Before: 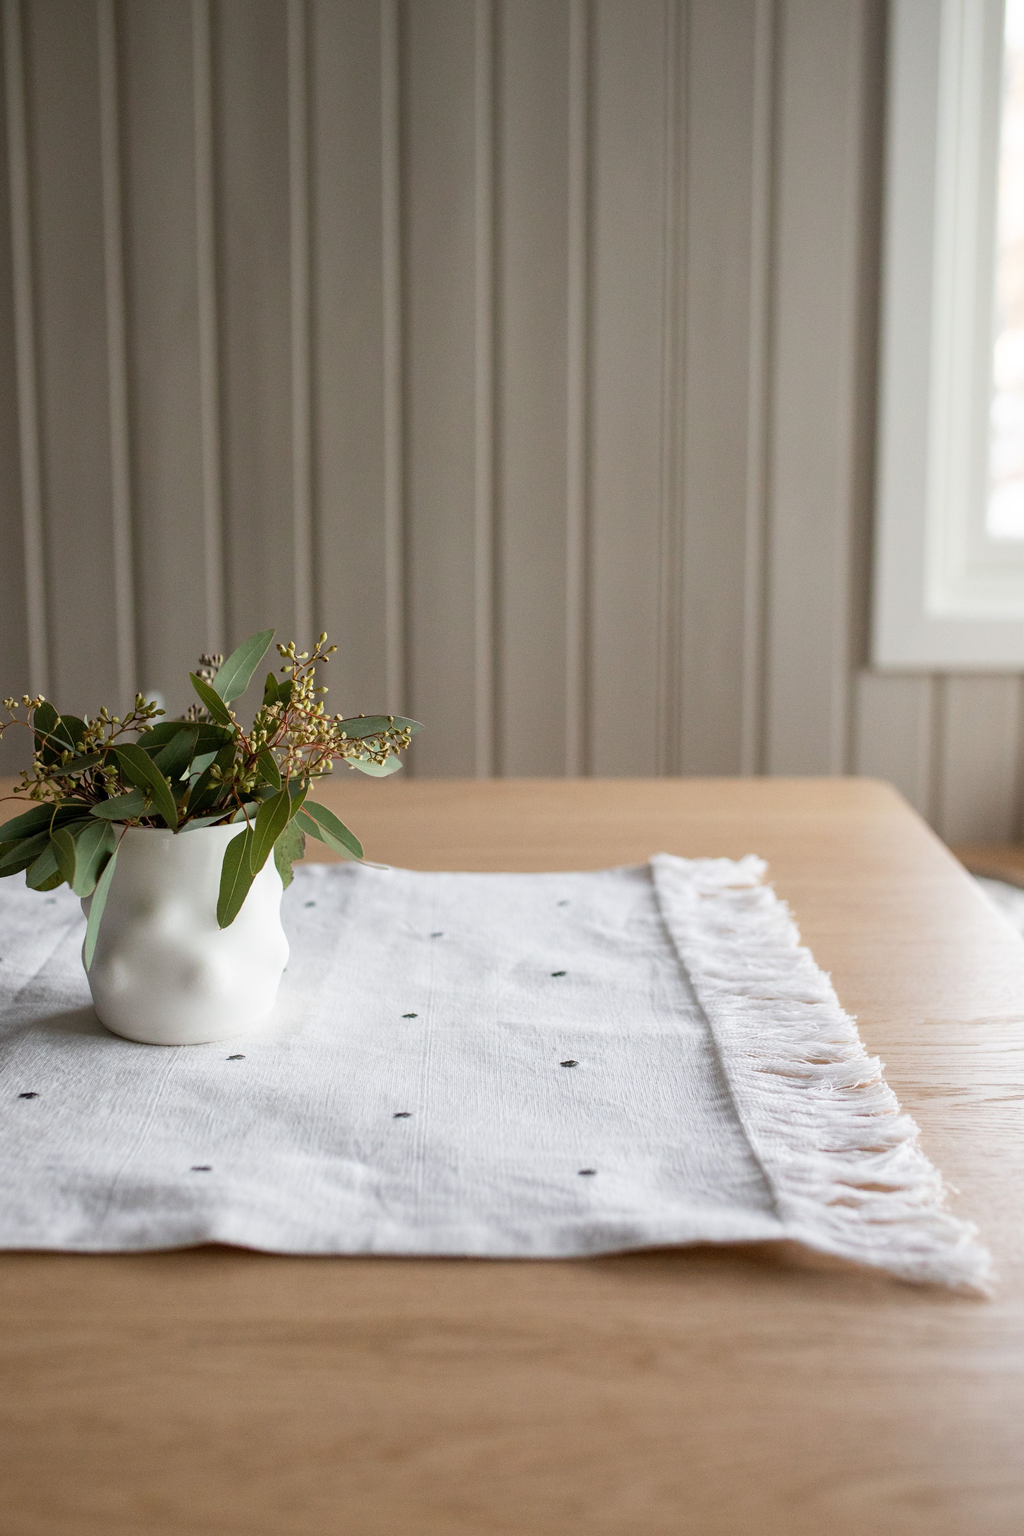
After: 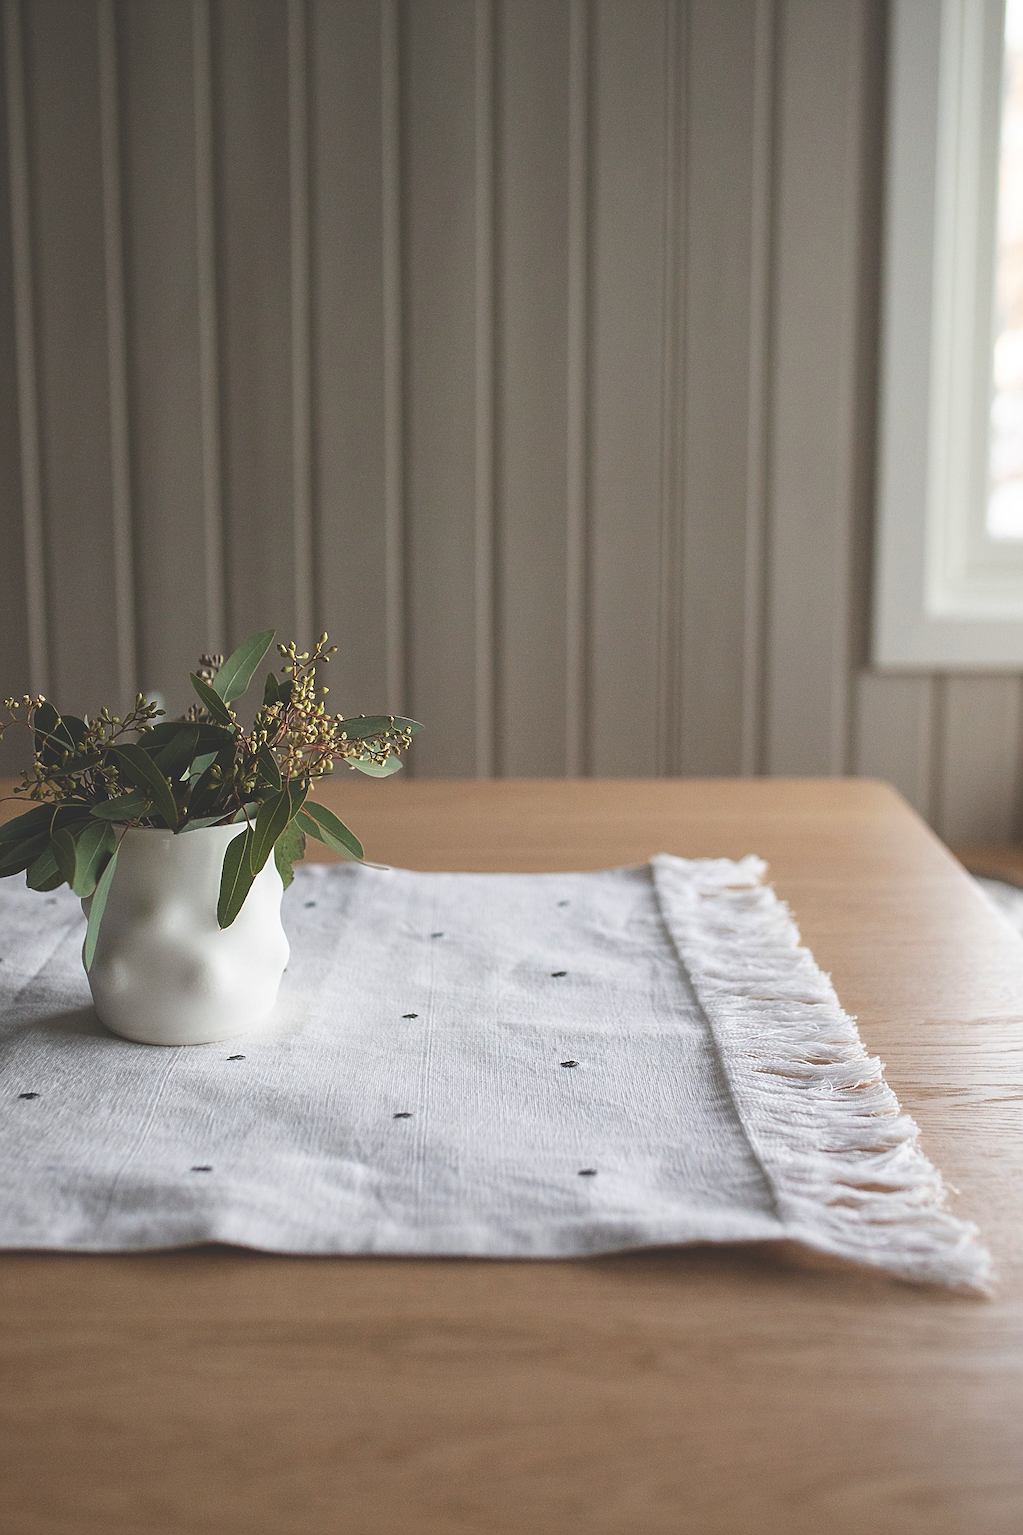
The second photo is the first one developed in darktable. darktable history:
rgb curve: curves: ch0 [(0, 0.186) (0.314, 0.284) (0.775, 0.708) (1, 1)], compensate middle gray true, preserve colors none
sharpen: radius 3.025, amount 0.757
